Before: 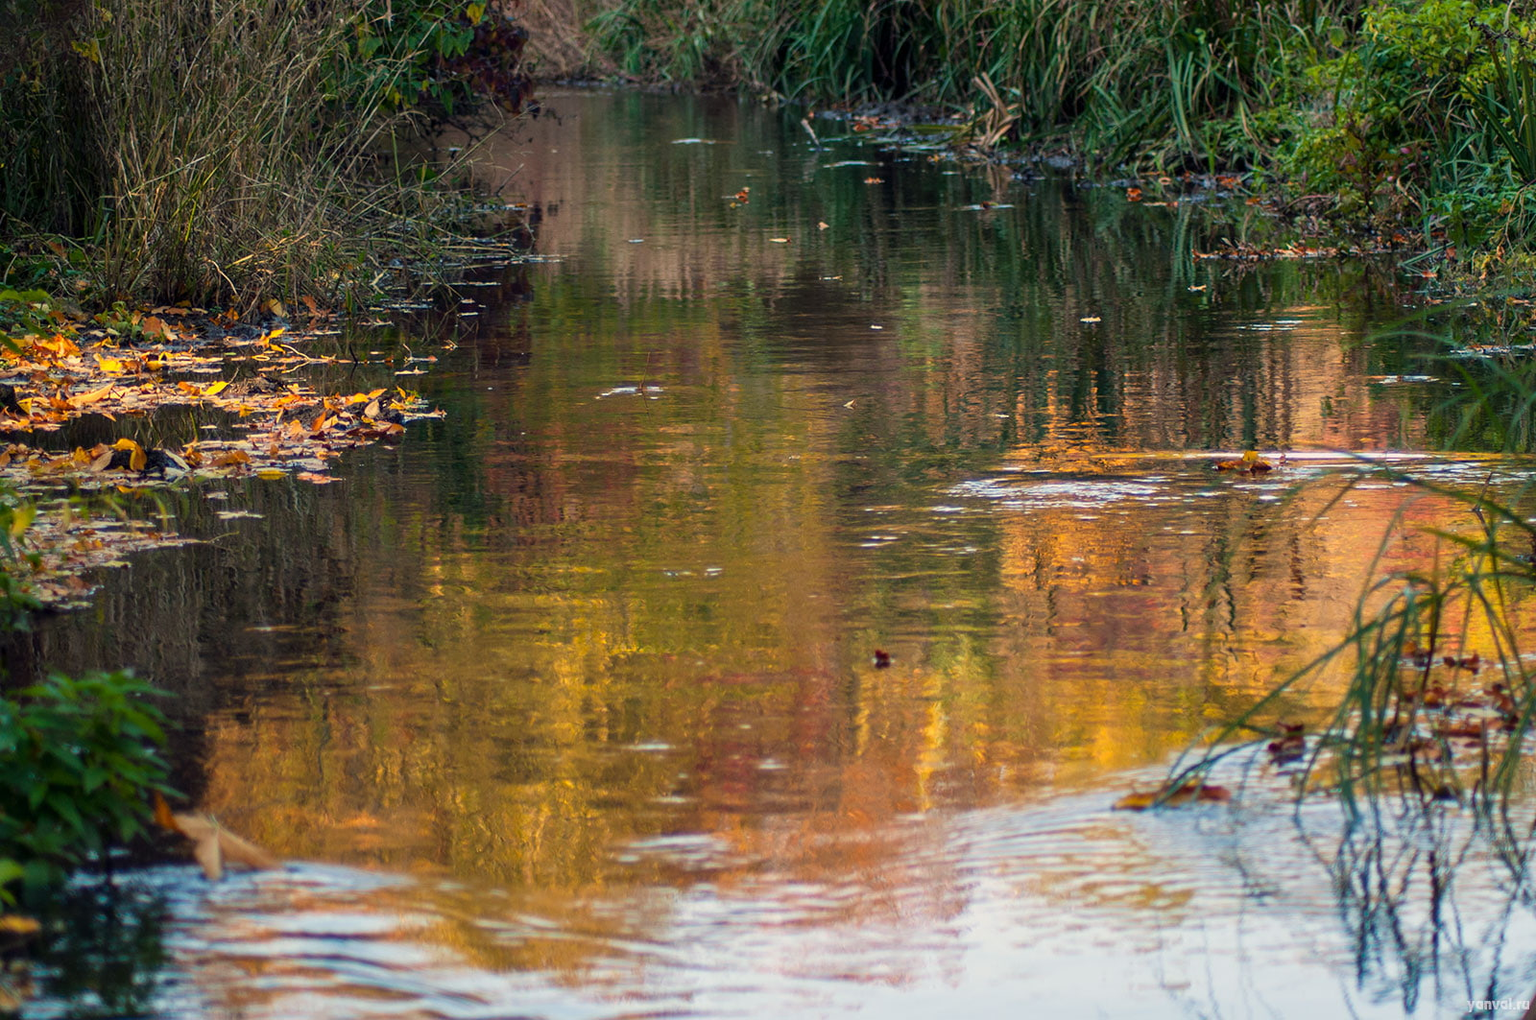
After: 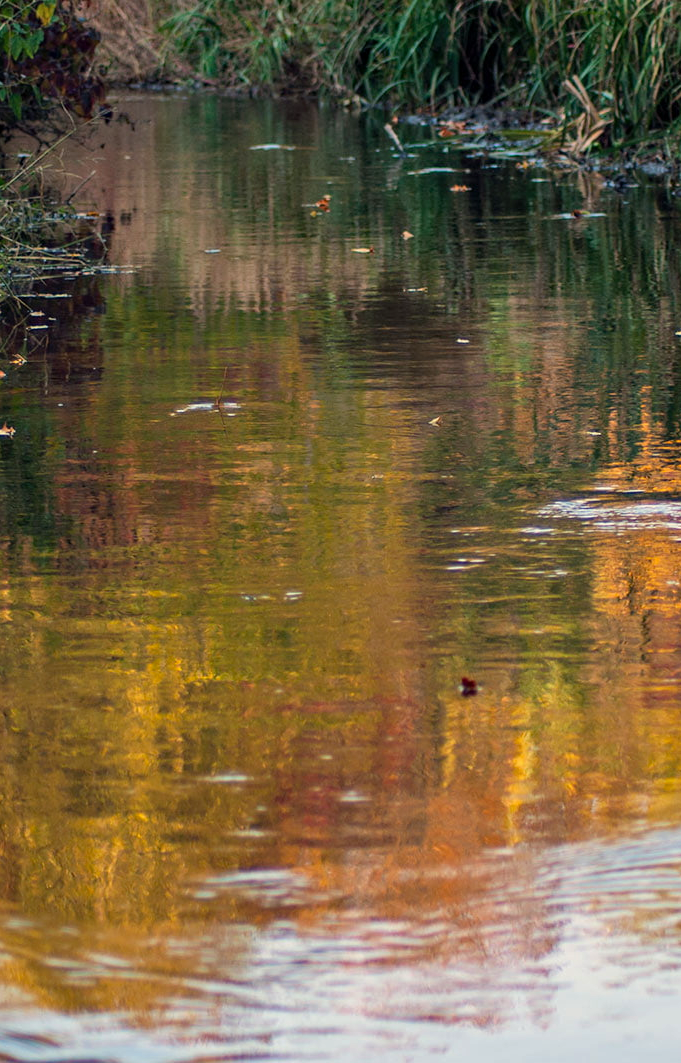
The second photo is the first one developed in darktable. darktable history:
shadows and highlights: shadows 37.69, highlights -27.47, soften with gaussian
crop: left 28.173%, right 29.256%
haze removal: compatibility mode true, adaptive false
